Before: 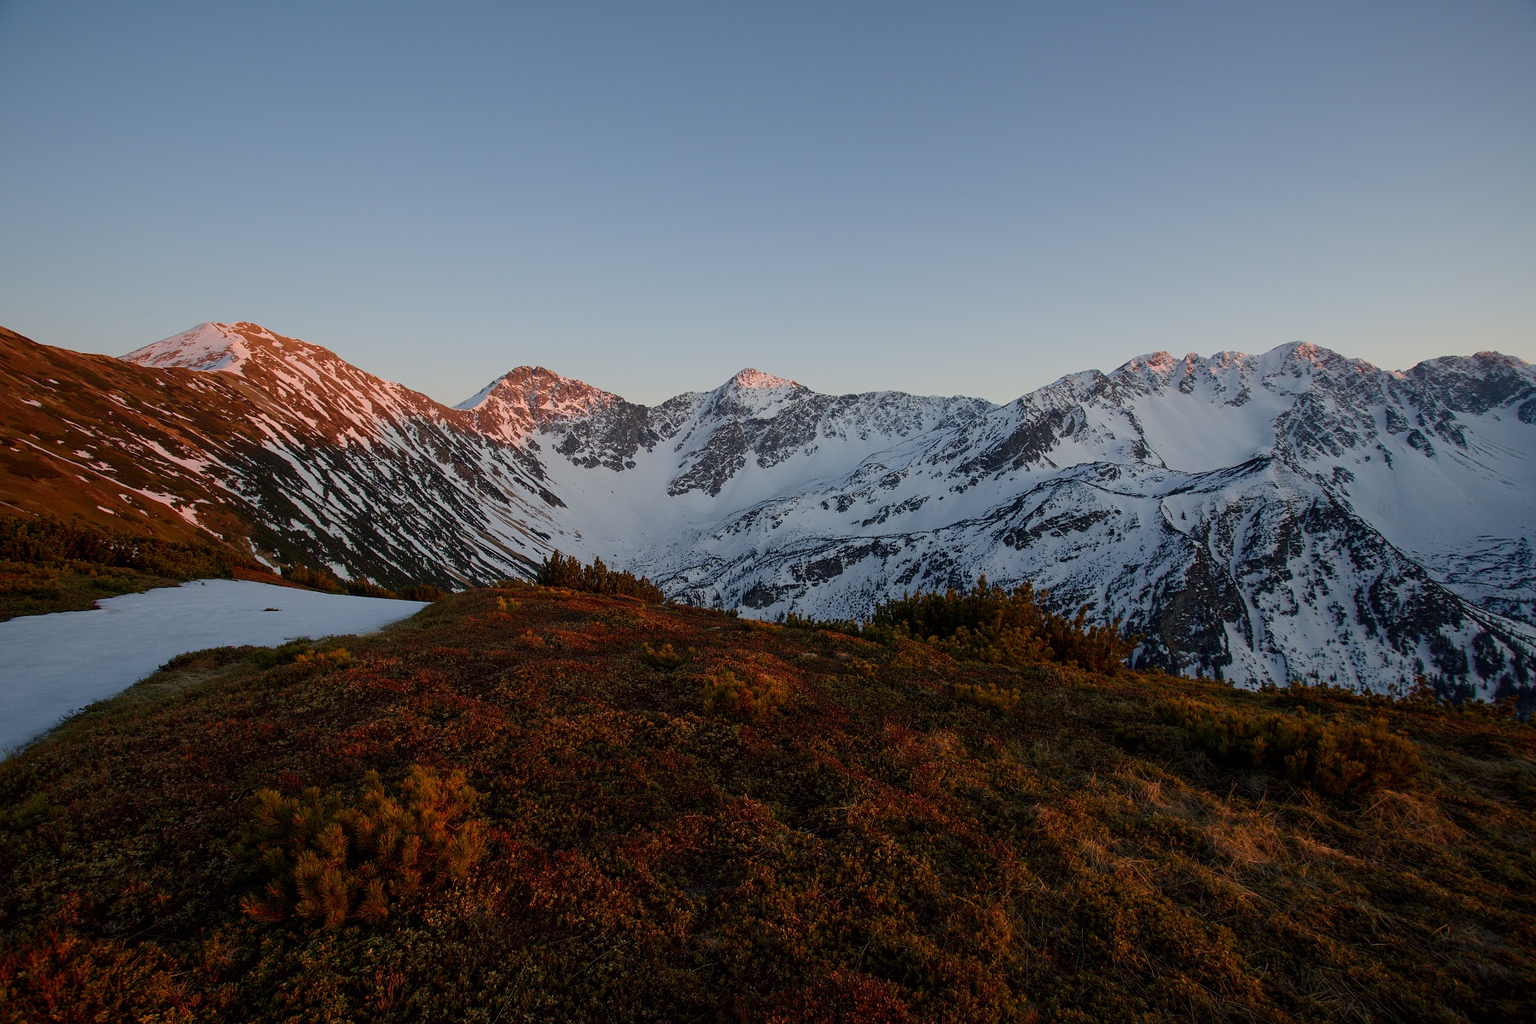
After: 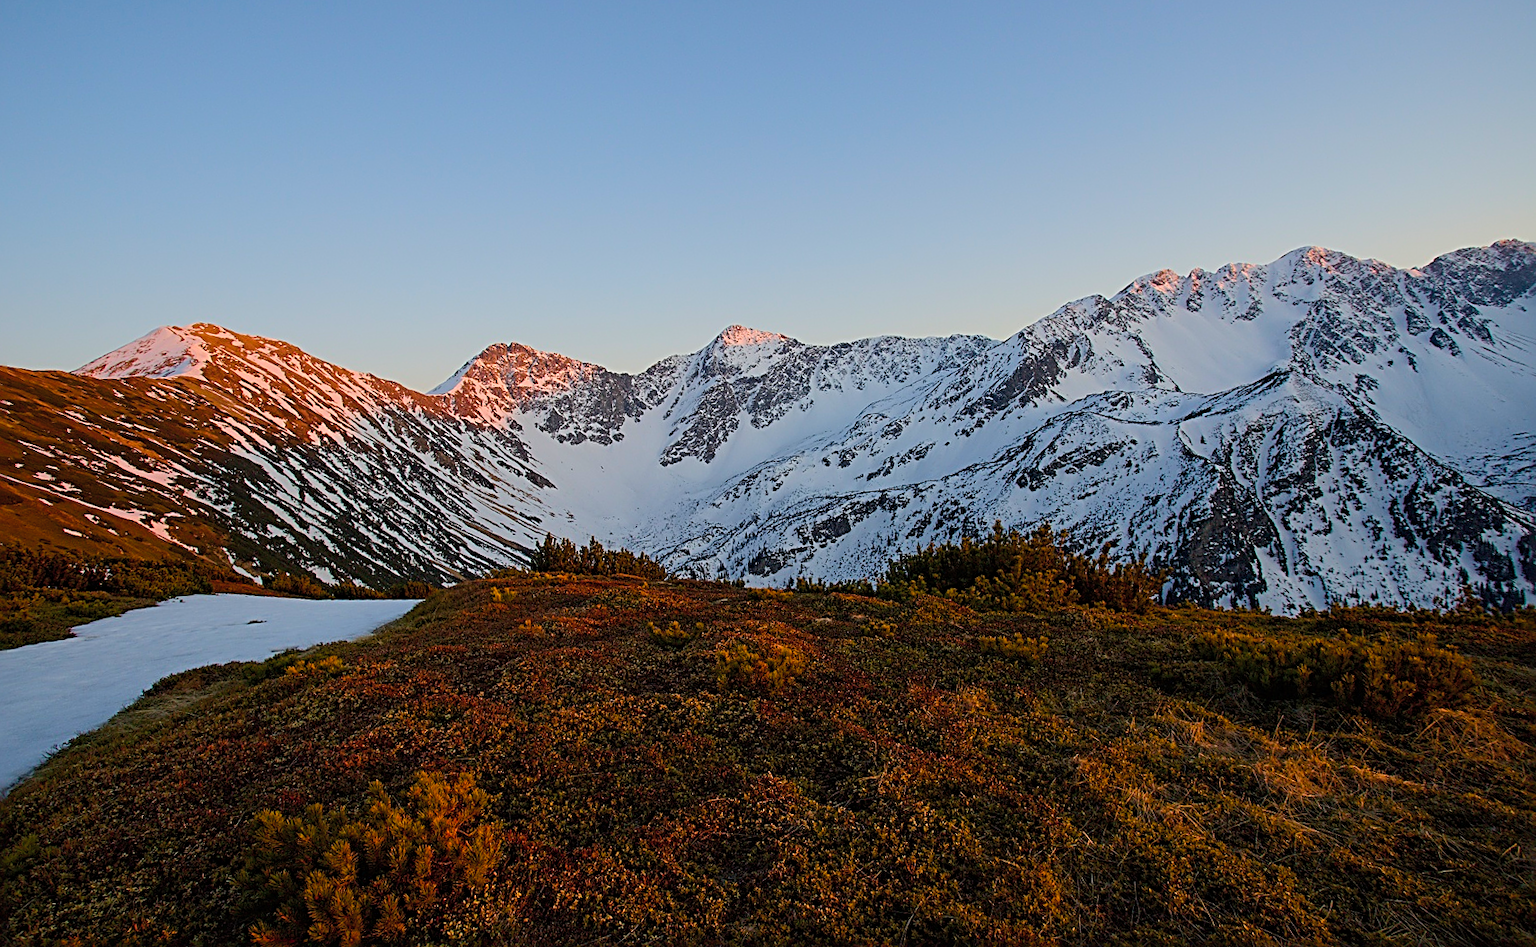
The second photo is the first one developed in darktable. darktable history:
rotate and perspective: rotation -5°, crop left 0.05, crop right 0.952, crop top 0.11, crop bottom 0.89
sharpen: radius 3.025, amount 0.757
contrast brightness saturation: contrast 0.05, brightness 0.06, saturation 0.01
color balance rgb: perceptual saturation grading › global saturation 25%, perceptual brilliance grading › mid-tones 10%, perceptual brilliance grading › shadows 15%, global vibrance 20%
